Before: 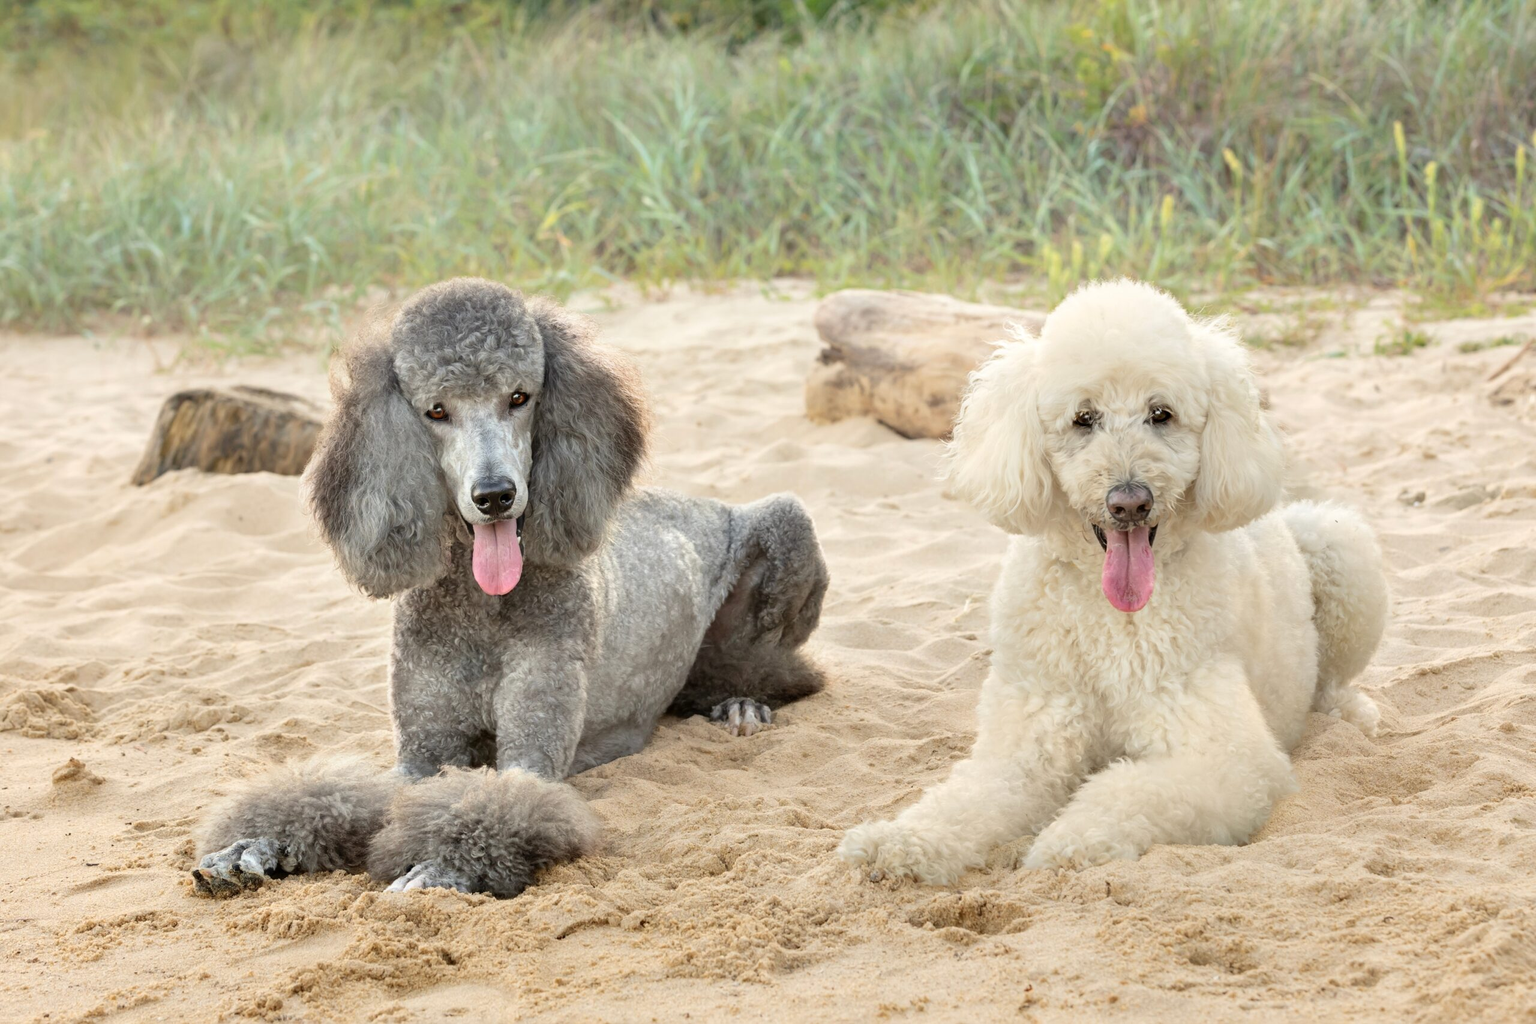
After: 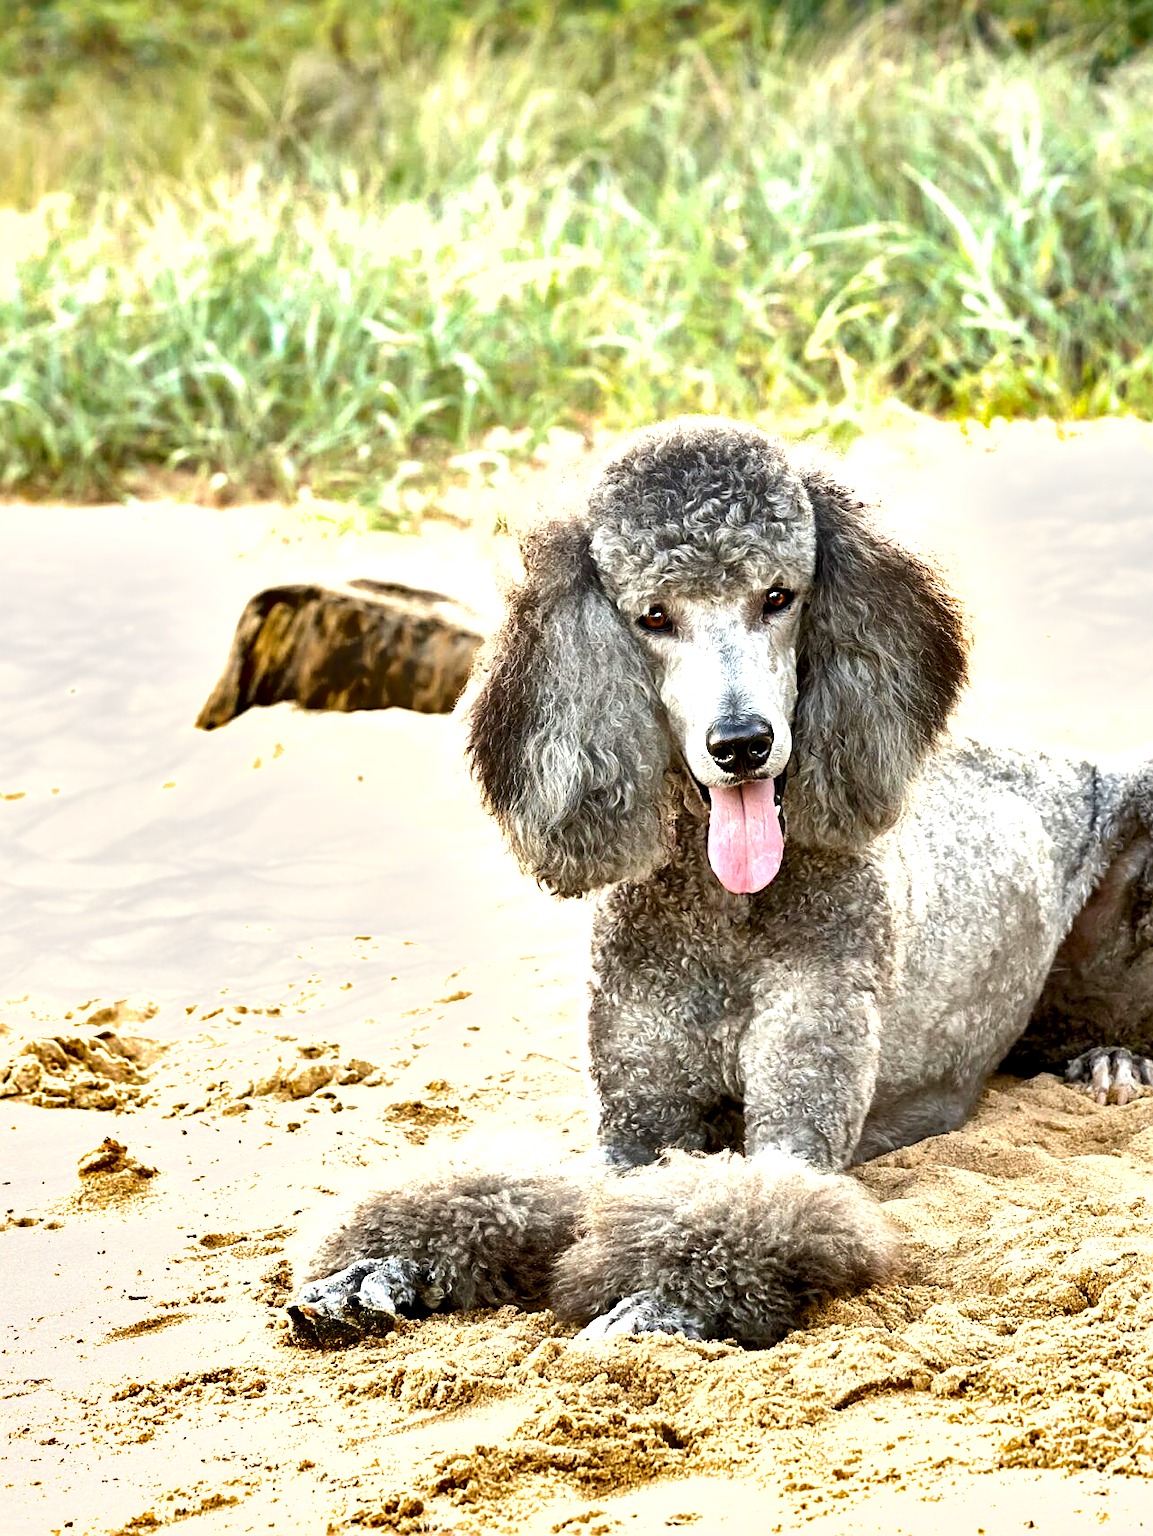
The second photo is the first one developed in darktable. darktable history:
crop and rotate: left 0.04%, top 0%, right 49.907%
sharpen: on, module defaults
tone equalizer: -8 EV -0.737 EV, -7 EV -0.688 EV, -6 EV -0.6 EV, -5 EV -0.424 EV, -3 EV 0.378 EV, -2 EV 0.6 EV, -1 EV 0.676 EV, +0 EV 0.752 EV, edges refinement/feathering 500, mask exposure compensation -1.57 EV, preserve details guided filter
shadows and highlights: low approximation 0.01, soften with gaussian
color balance rgb: global offset › luminance -0.515%, perceptual saturation grading › global saturation 13.815%, perceptual saturation grading › highlights -25.61%, perceptual saturation grading › shadows 29.424%, perceptual brilliance grading › global brilliance 9.847%, global vibrance 40.358%
exposure: compensate highlight preservation false
local contrast: mode bilateral grid, contrast 20, coarseness 50, detail 158%, midtone range 0.2
